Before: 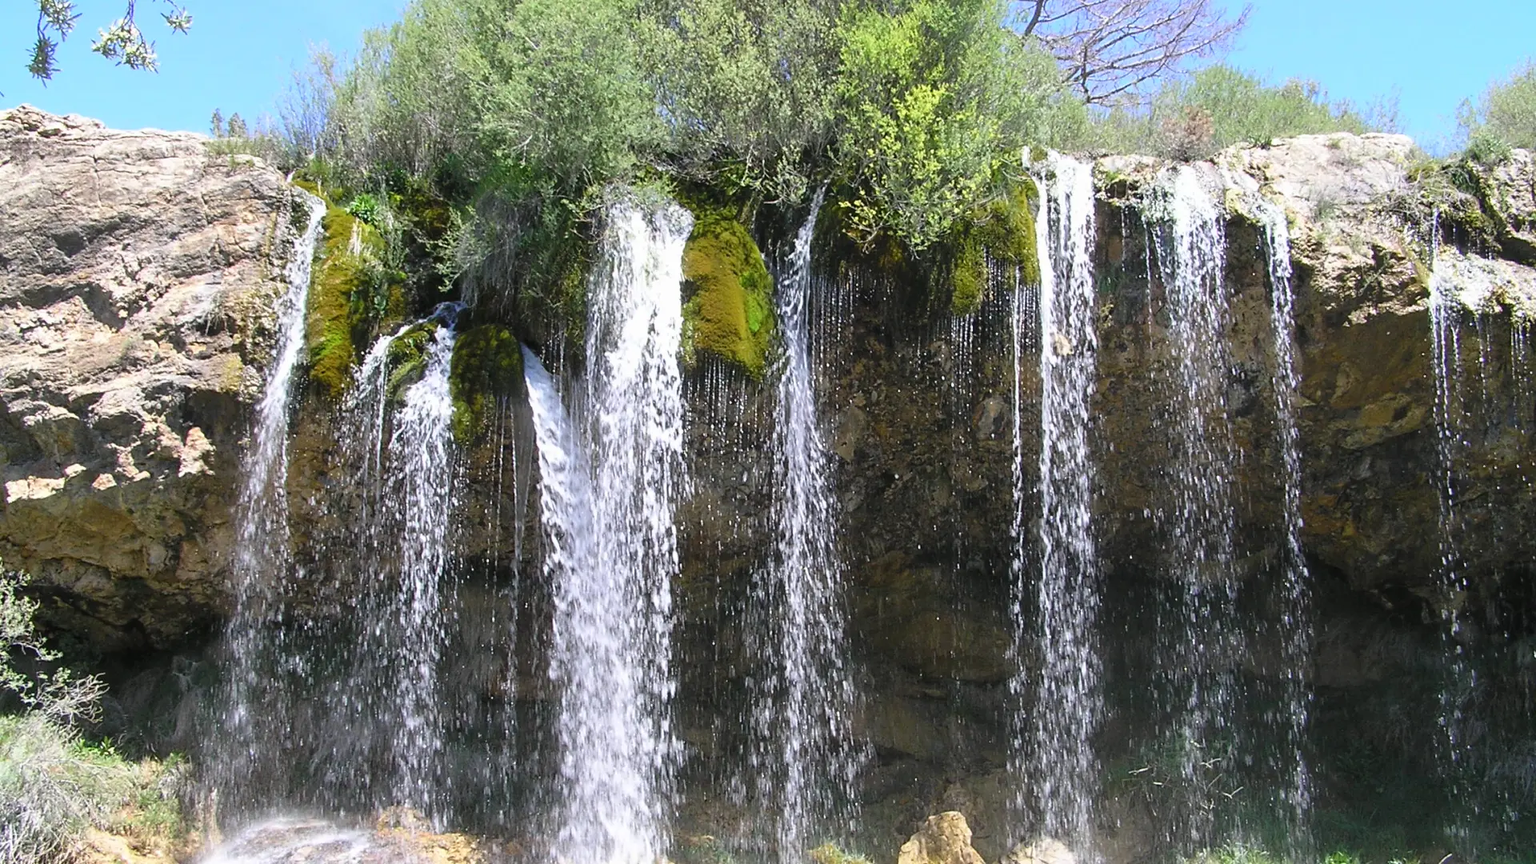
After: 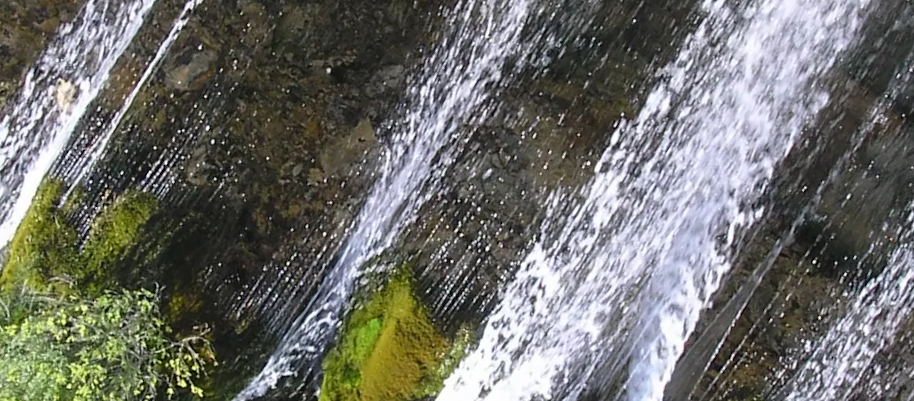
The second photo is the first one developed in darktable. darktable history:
crop and rotate: angle 146.84°, left 9.21%, top 15.682%, right 4.576%, bottom 17.005%
